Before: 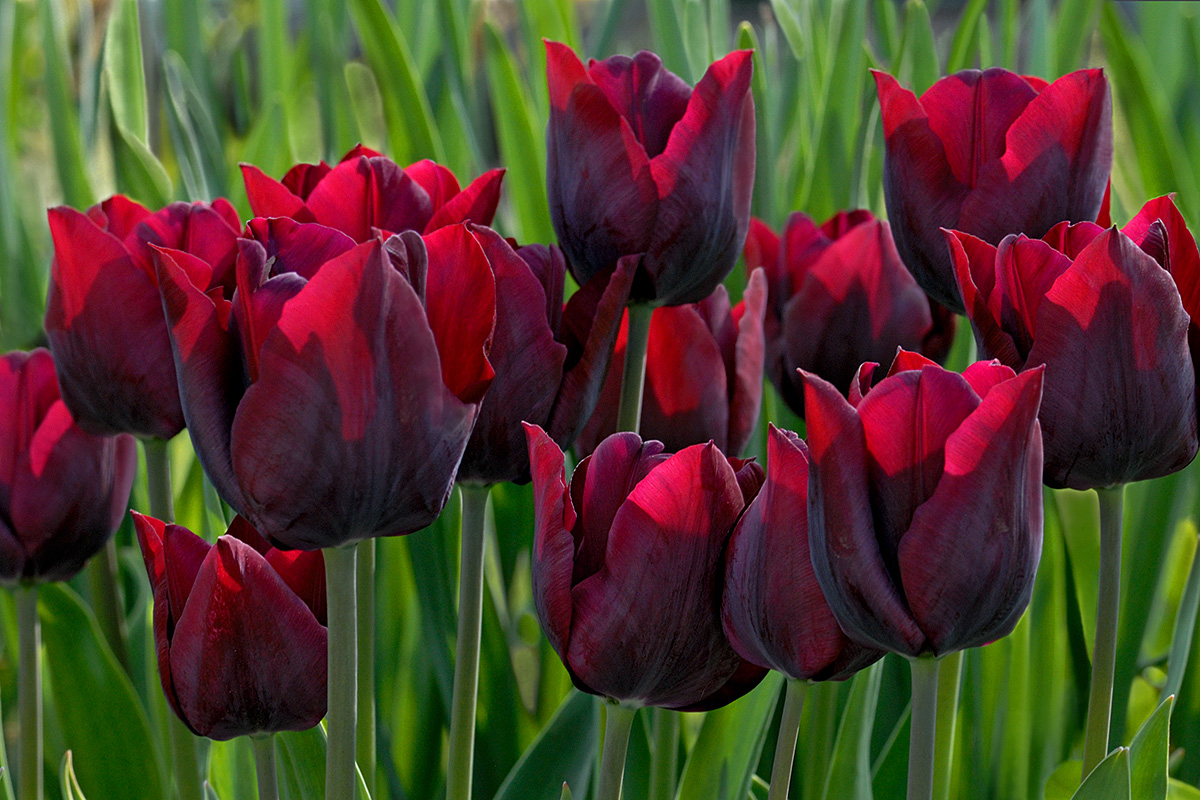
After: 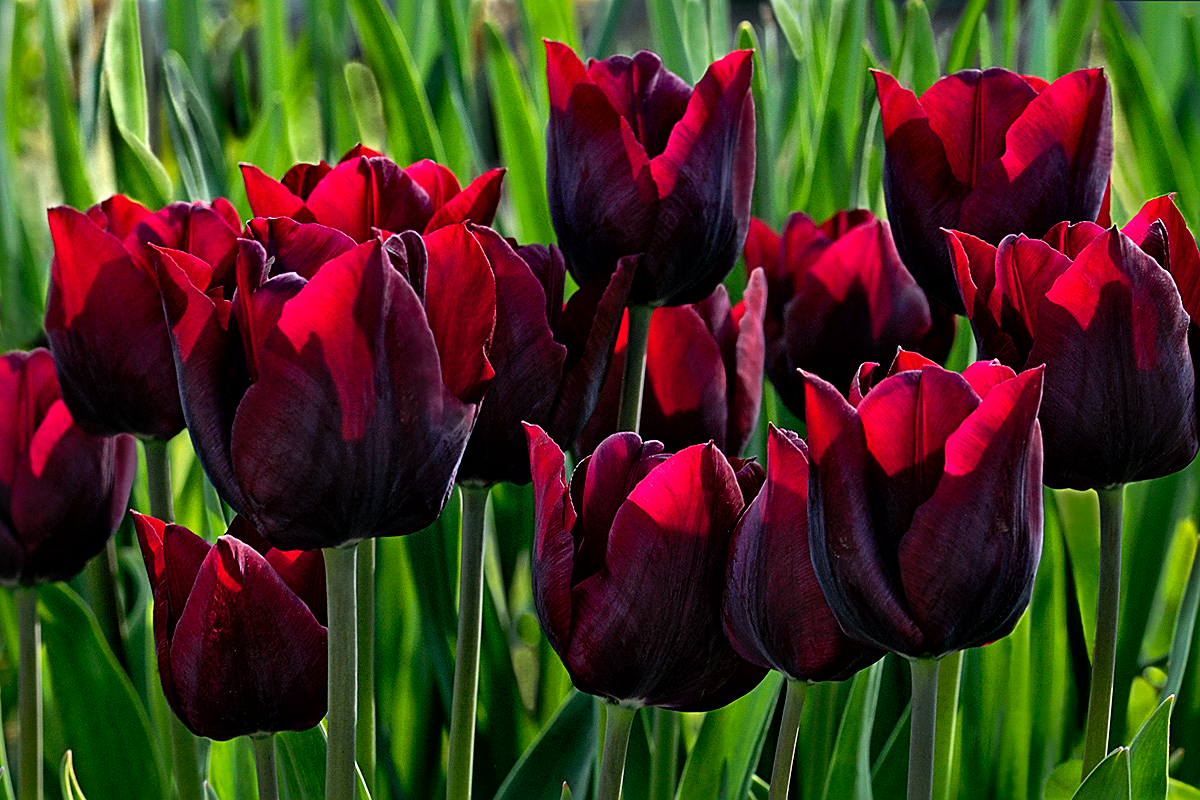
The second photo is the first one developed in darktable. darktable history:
tone curve: curves: ch0 [(0, 0) (0.003, 0.023) (0.011, 0.024) (0.025, 0.028) (0.044, 0.035) (0.069, 0.043) (0.1, 0.052) (0.136, 0.063) (0.177, 0.094) (0.224, 0.145) (0.277, 0.209) (0.335, 0.281) (0.399, 0.364) (0.468, 0.453) (0.543, 0.553) (0.623, 0.66) (0.709, 0.767) (0.801, 0.88) (0.898, 0.968) (1, 1)], preserve colors none
local contrast: mode bilateral grid, contrast 25, coarseness 47, detail 151%, midtone range 0.2
sharpen: on, module defaults
color balance rgb: global vibrance -1%, saturation formula JzAzBz (2021)
